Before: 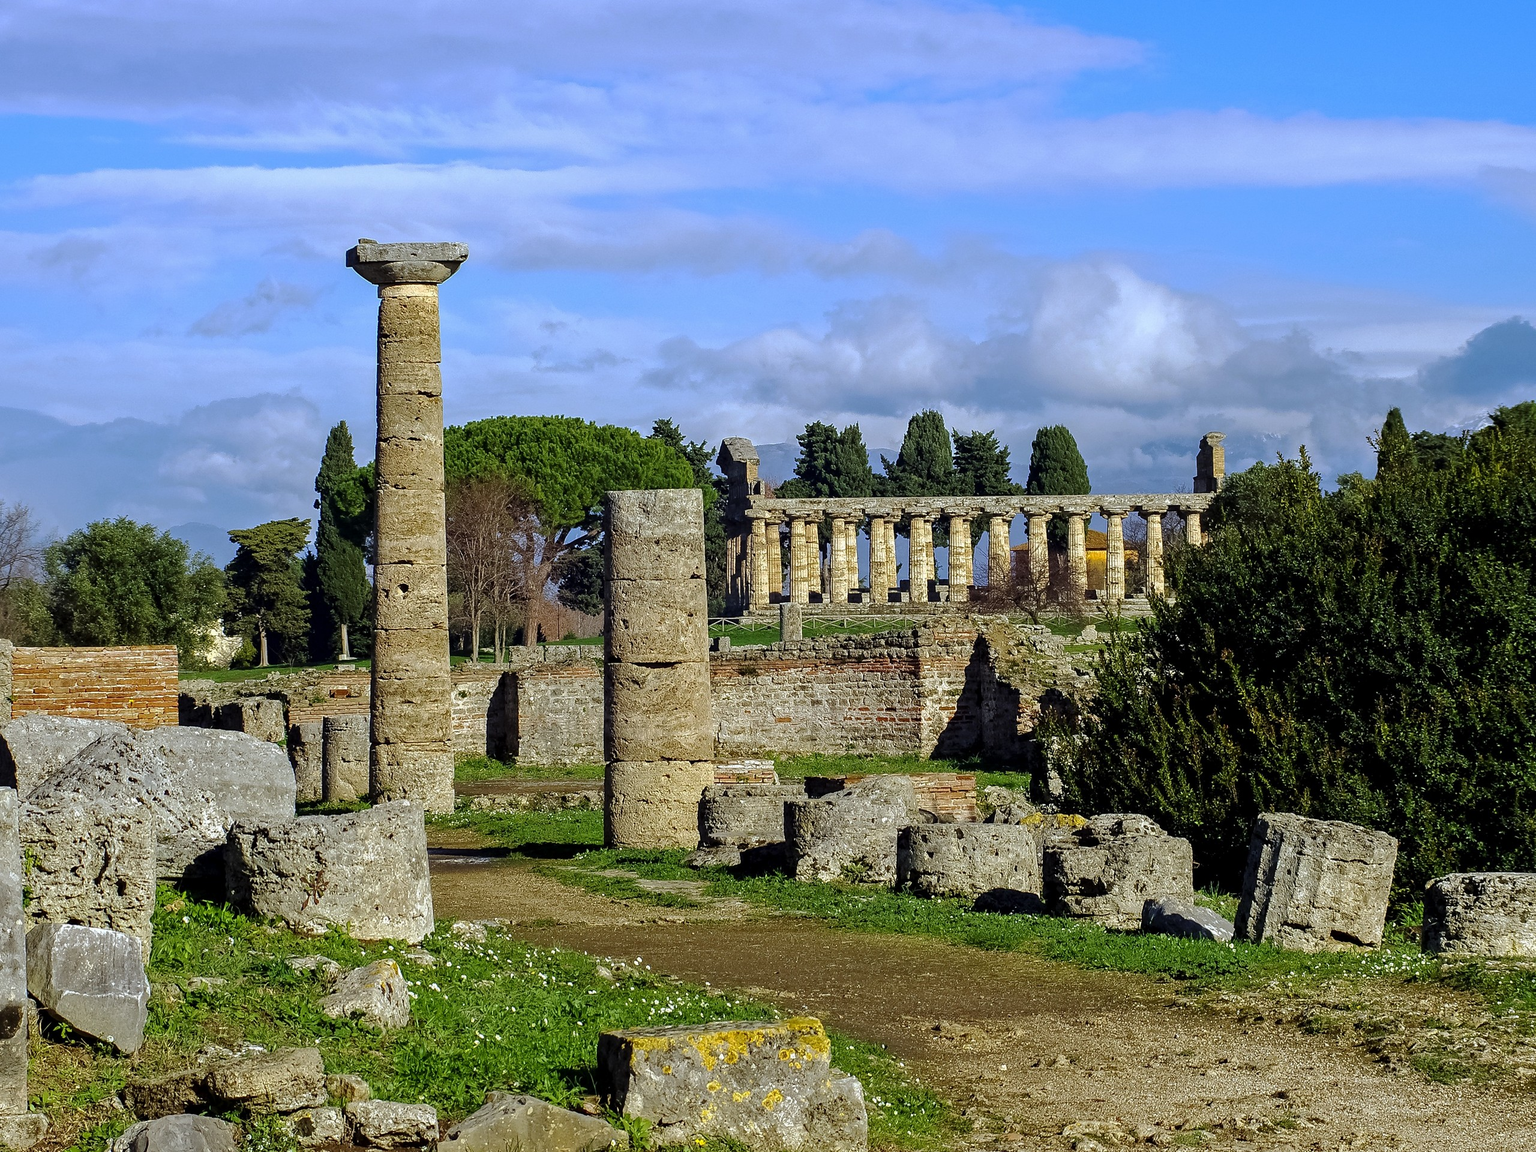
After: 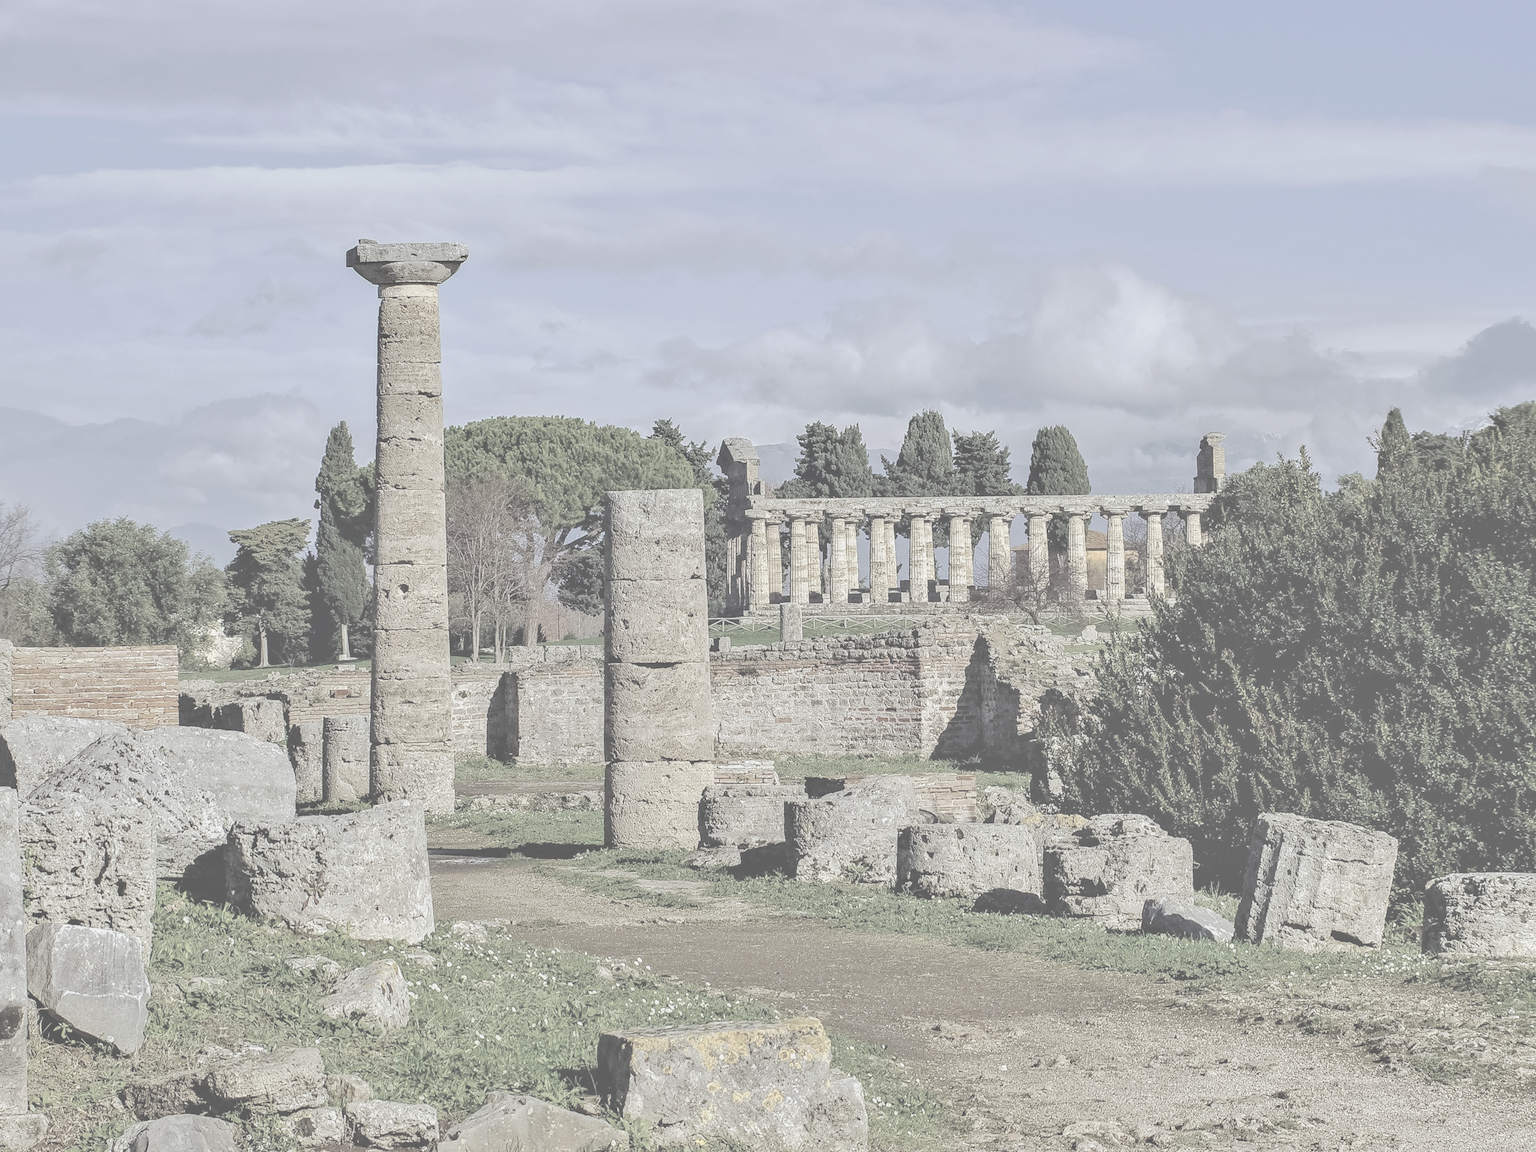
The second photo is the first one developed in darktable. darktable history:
tone equalizer: on, module defaults
shadows and highlights: shadows -88.03, highlights -35.45, shadows color adjustment 99.15%, highlights color adjustment 0%, soften with gaussian
local contrast: on, module defaults
contrast brightness saturation: contrast -0.32, brightness 0.75, saturation -0.78
